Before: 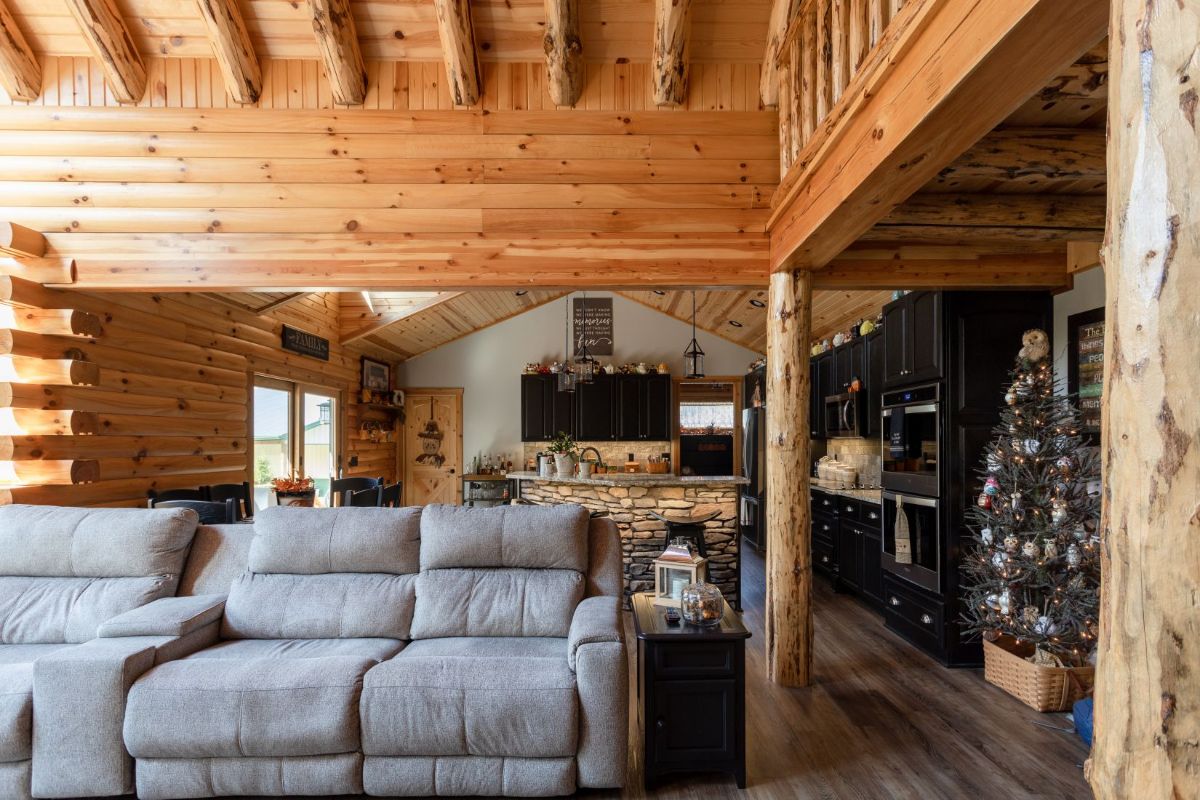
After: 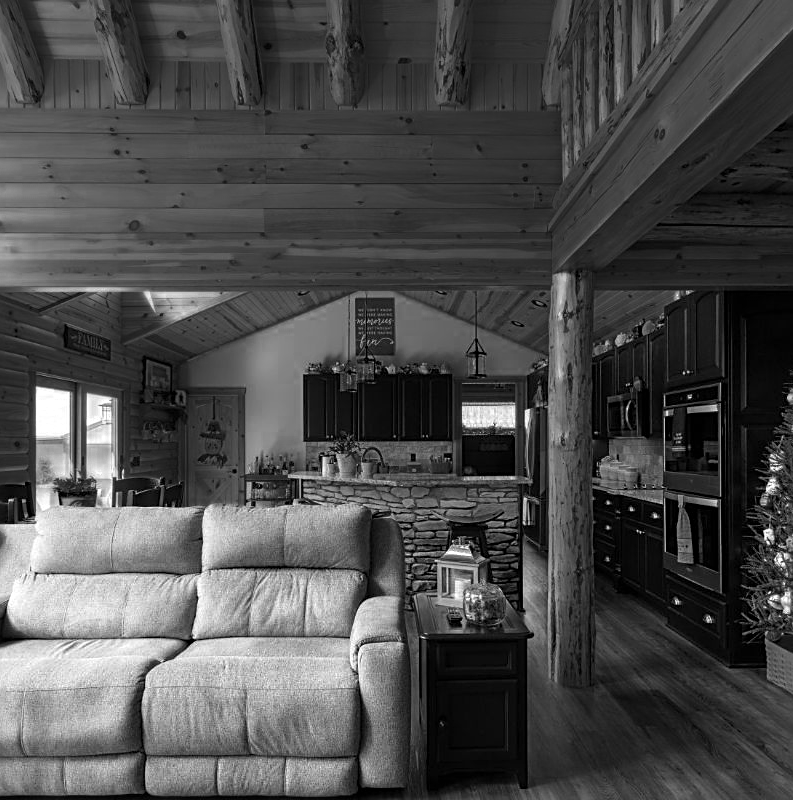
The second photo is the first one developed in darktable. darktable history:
sharpen: on, module defaults
color zones: curves: ch0 [(0.287, 0.048) (0.493, 0.484) (0.737, 0.816)]; ch1 [(0, 0) (0.143, 0) (0.286, 0) (0.429, 0) (0.571, 0) (0.714, 0) (0.857, 0)]
crop and rotate: left 18.23%, right 15.652%
